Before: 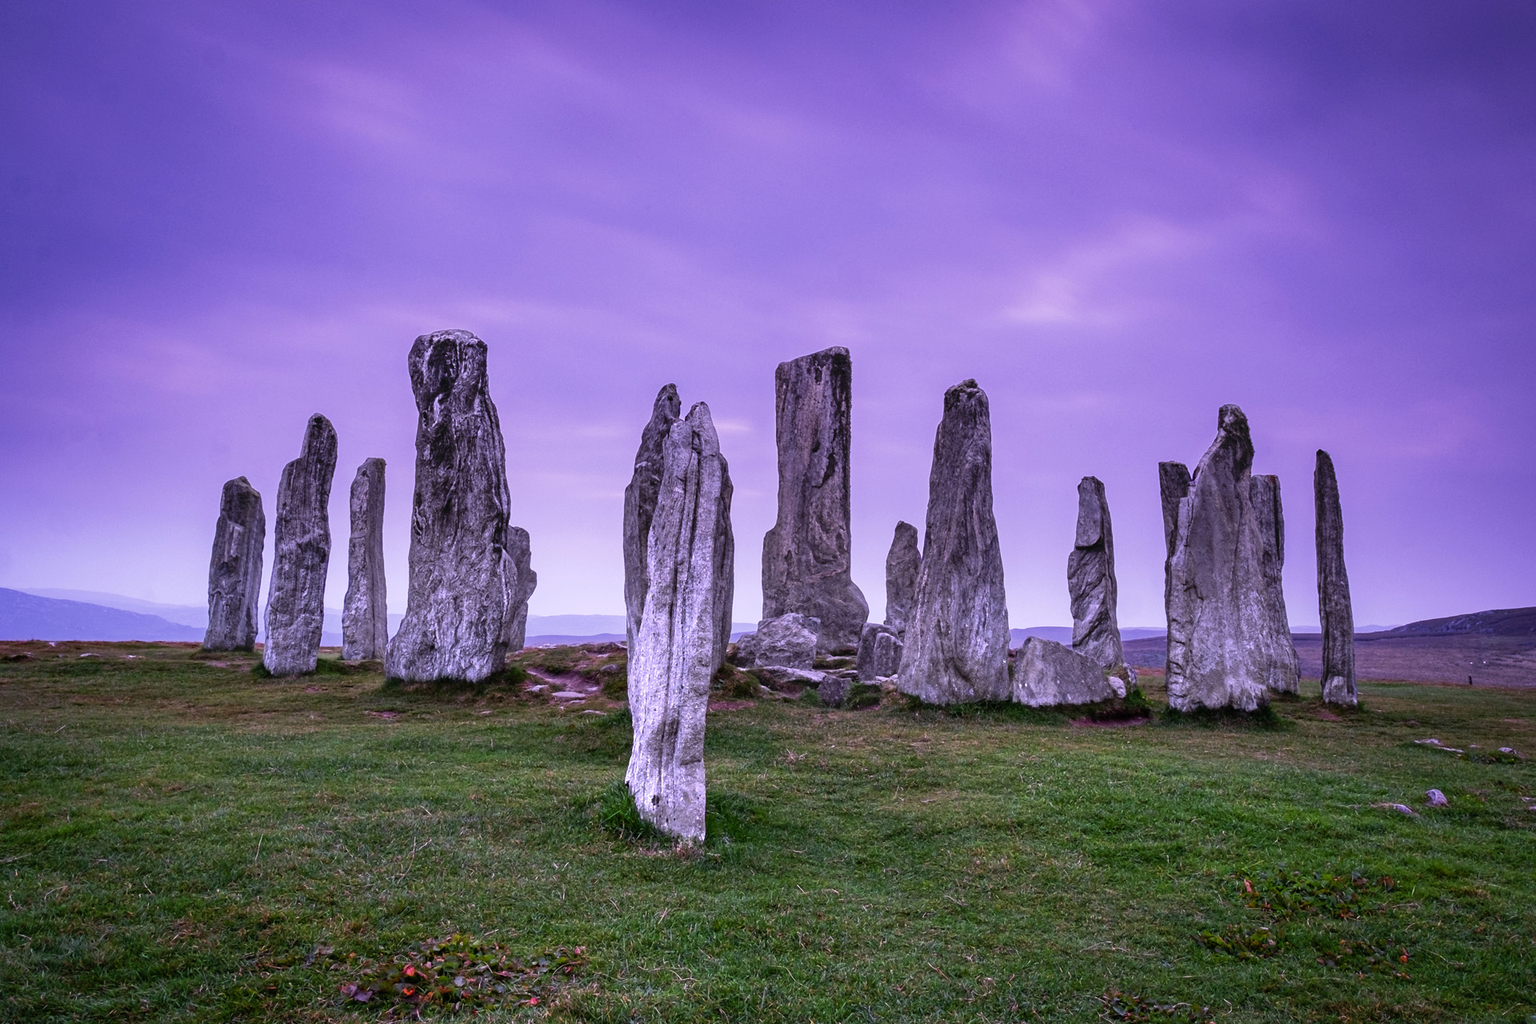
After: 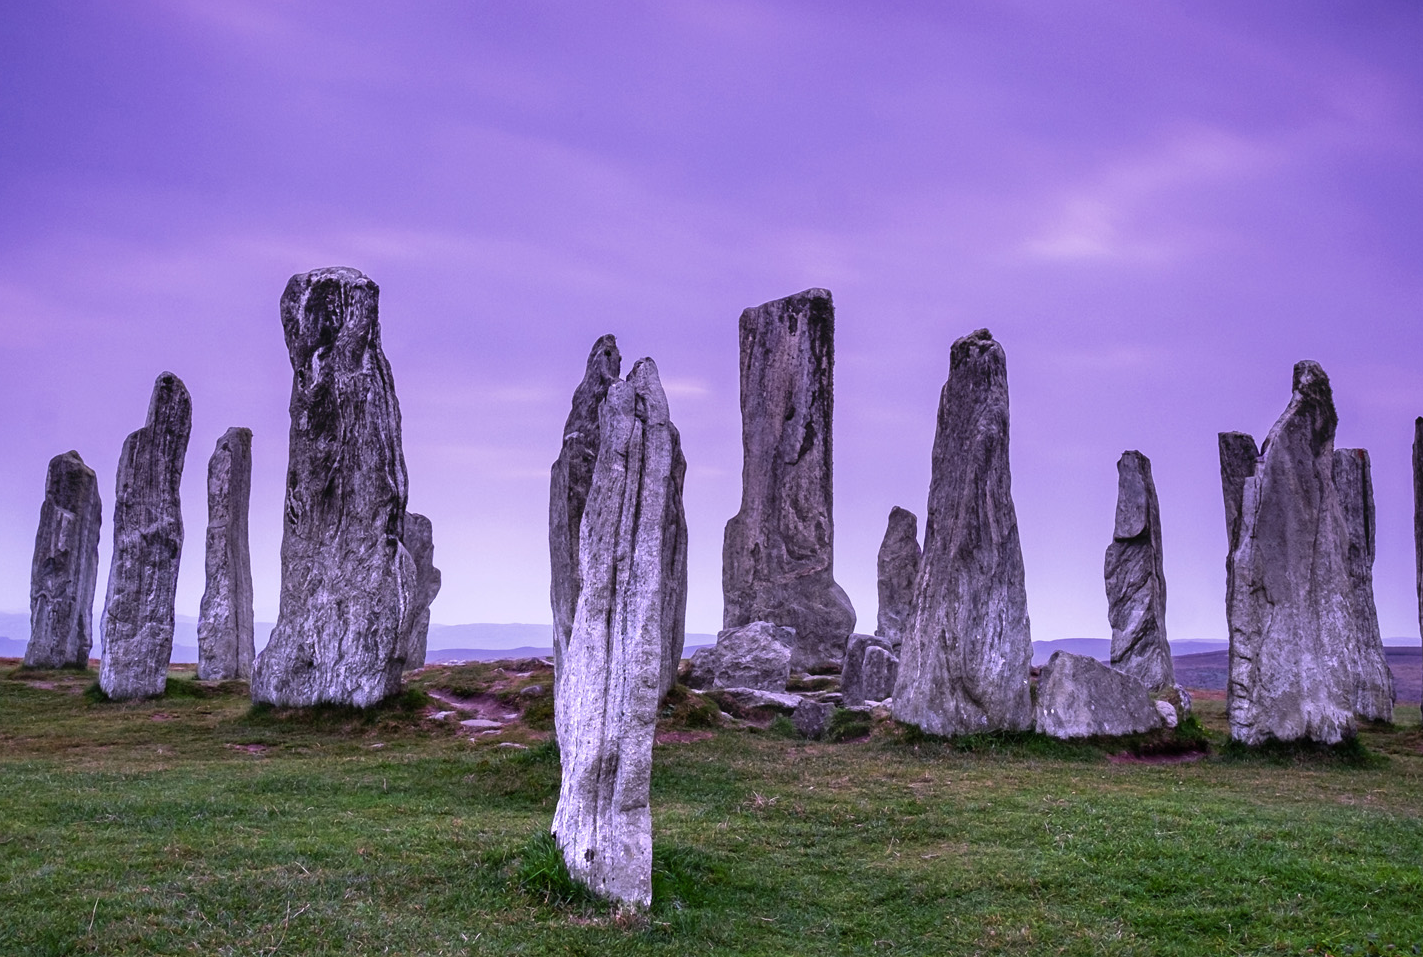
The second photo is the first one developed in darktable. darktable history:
crop and rotate: left 12.022%, top 11.395%, right 13.831%, bottom 13.764%
